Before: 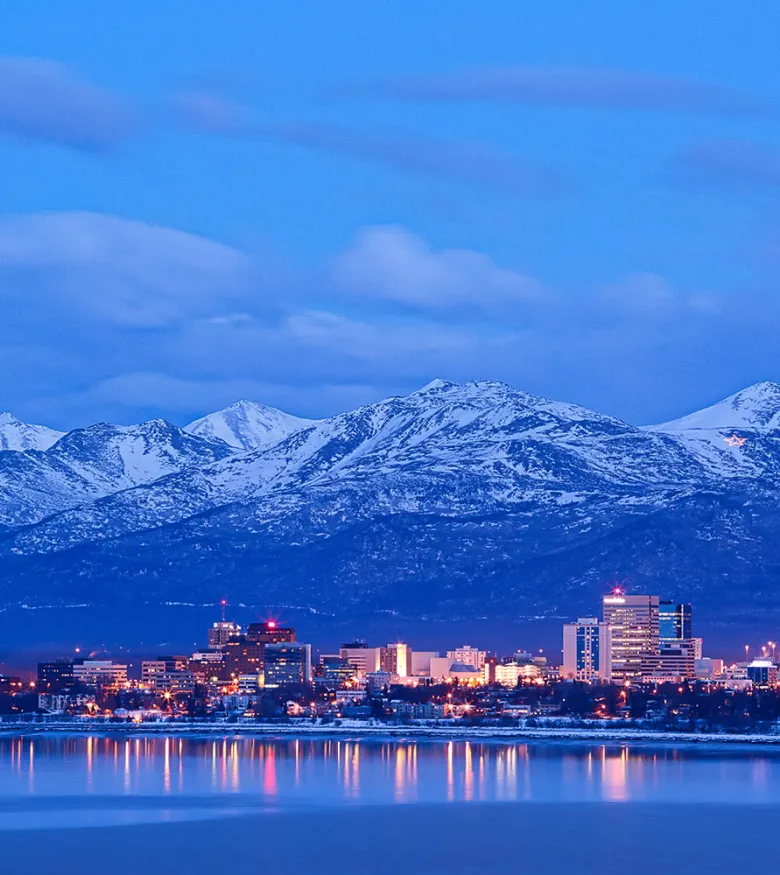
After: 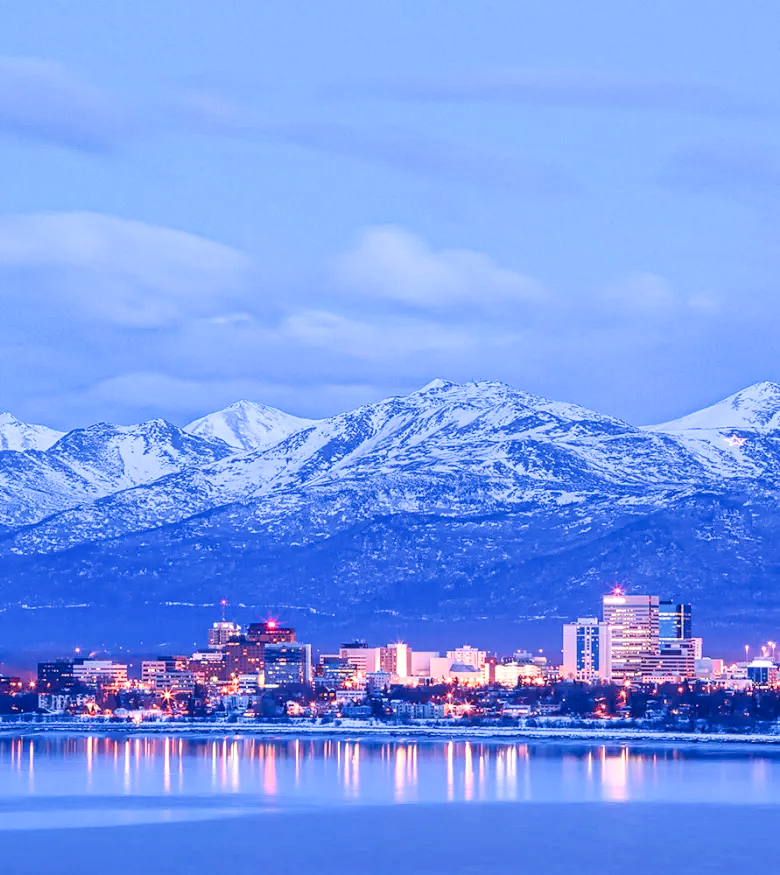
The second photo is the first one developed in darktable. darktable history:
filmic rgb: black relative exposure -8 EV, white relative exposure 3.88 EV, hardness 4.22
exposure: black level correction 0, exposure 1.442 EV, compensate highlight preservation false
local contrast: on, module defaults
